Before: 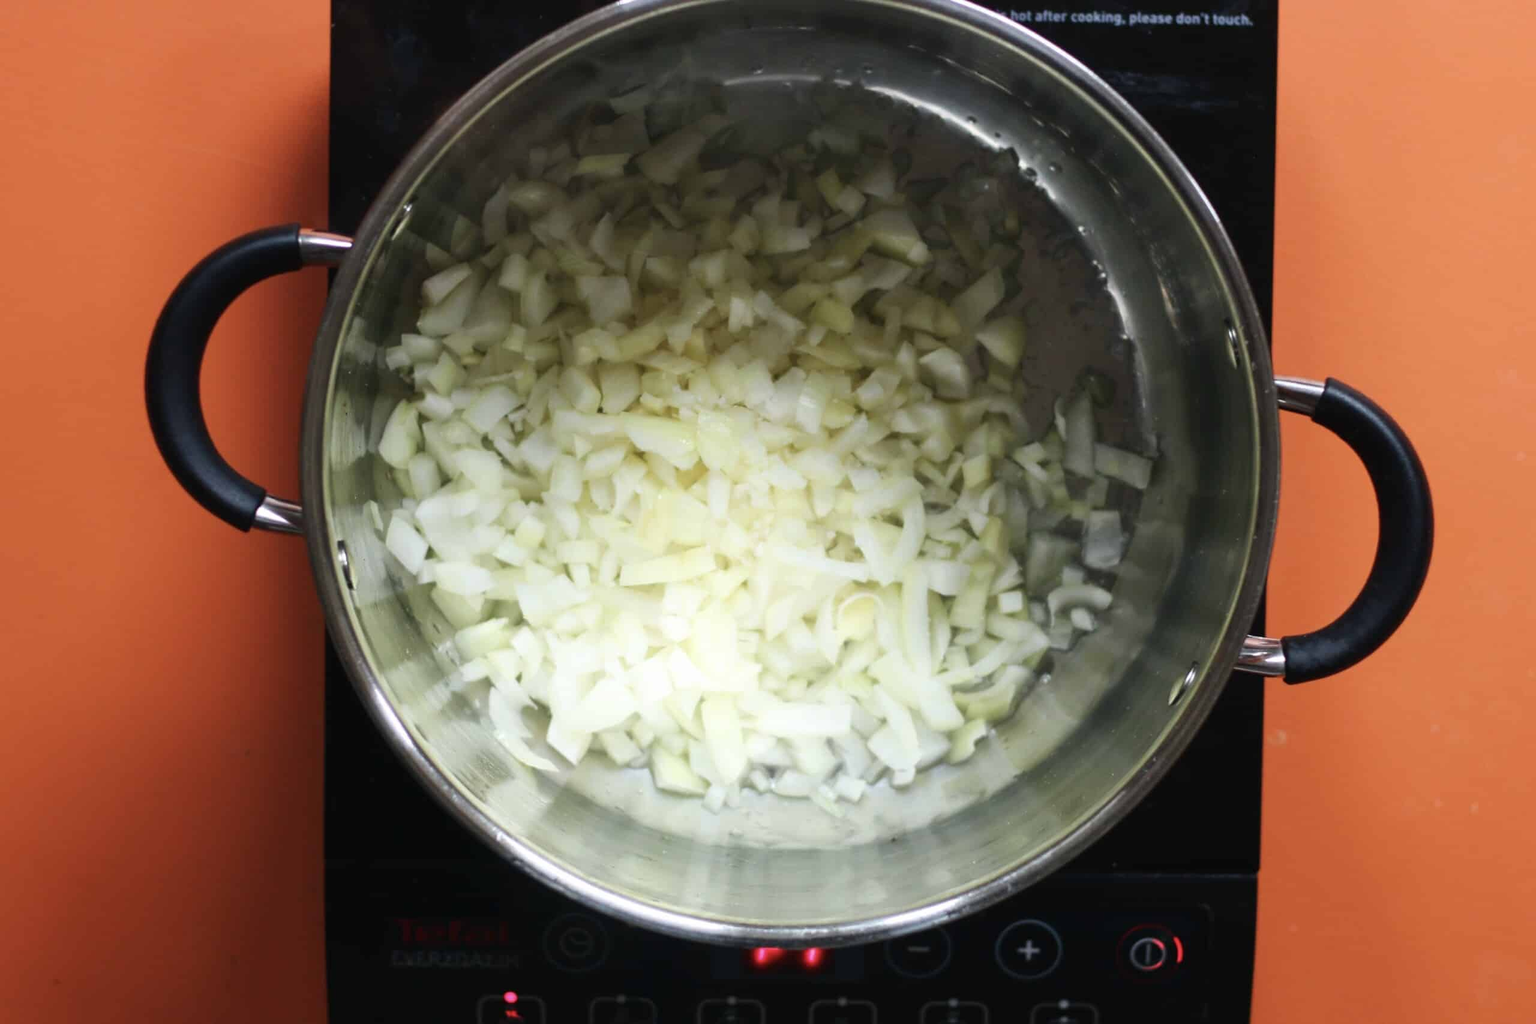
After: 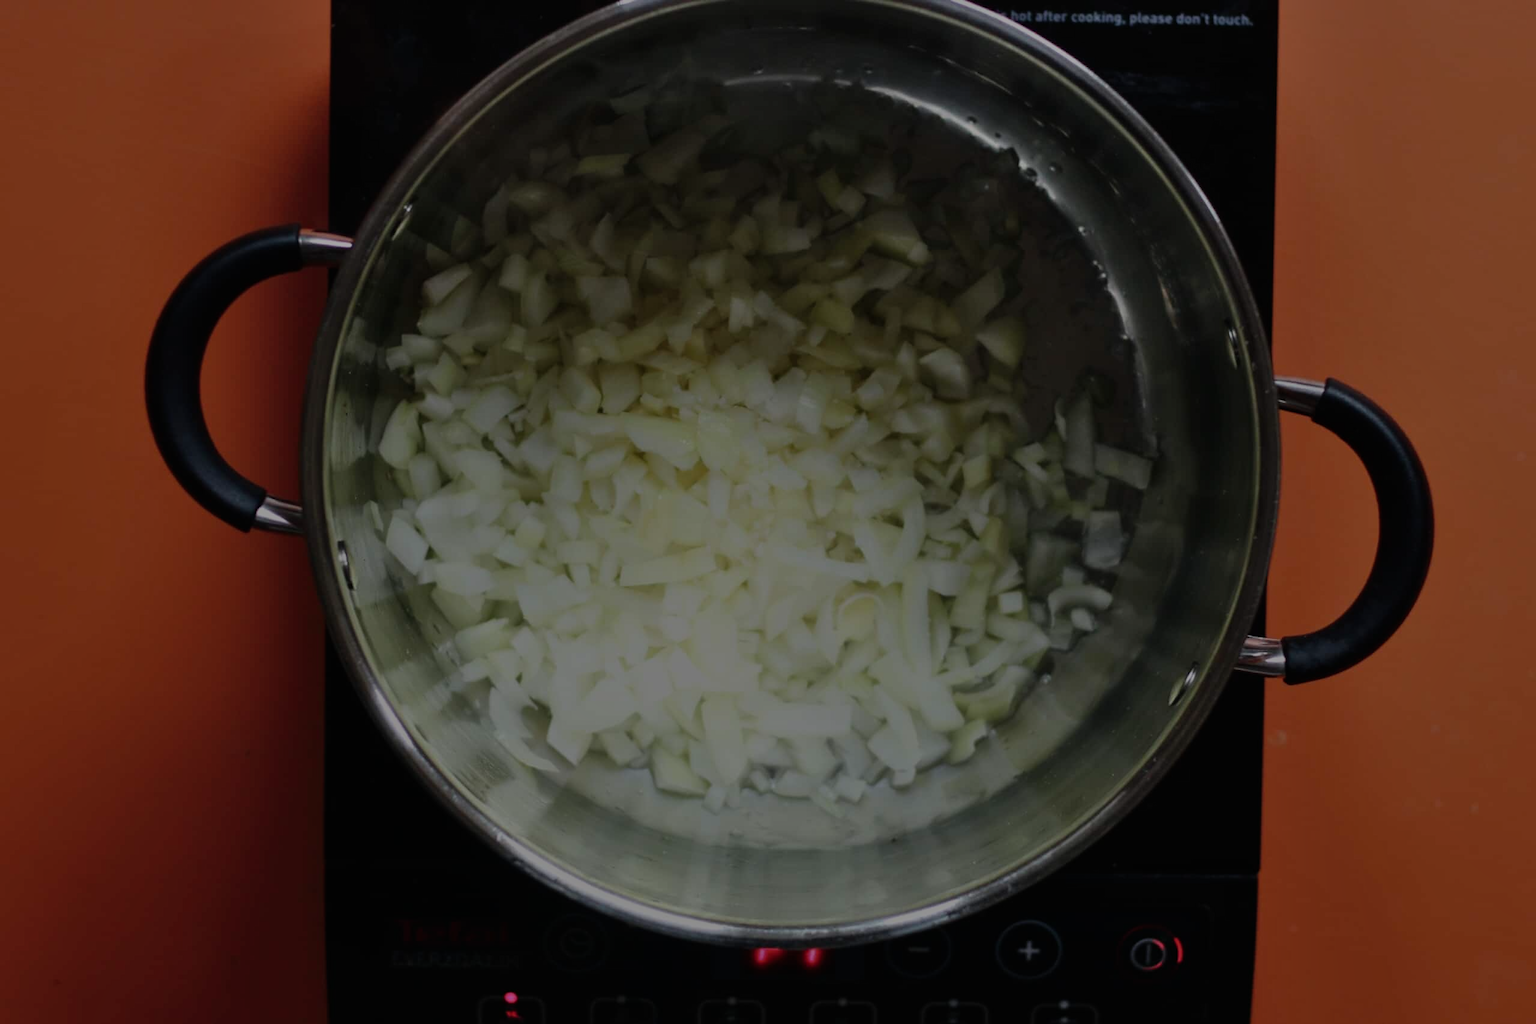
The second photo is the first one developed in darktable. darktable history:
exposure: exposure -2.361 EV, compensate exposure bias true, compensate highlight preservation false
shadows and highlights: shadows 35.36, highlights -34.97, soften with gaussian
